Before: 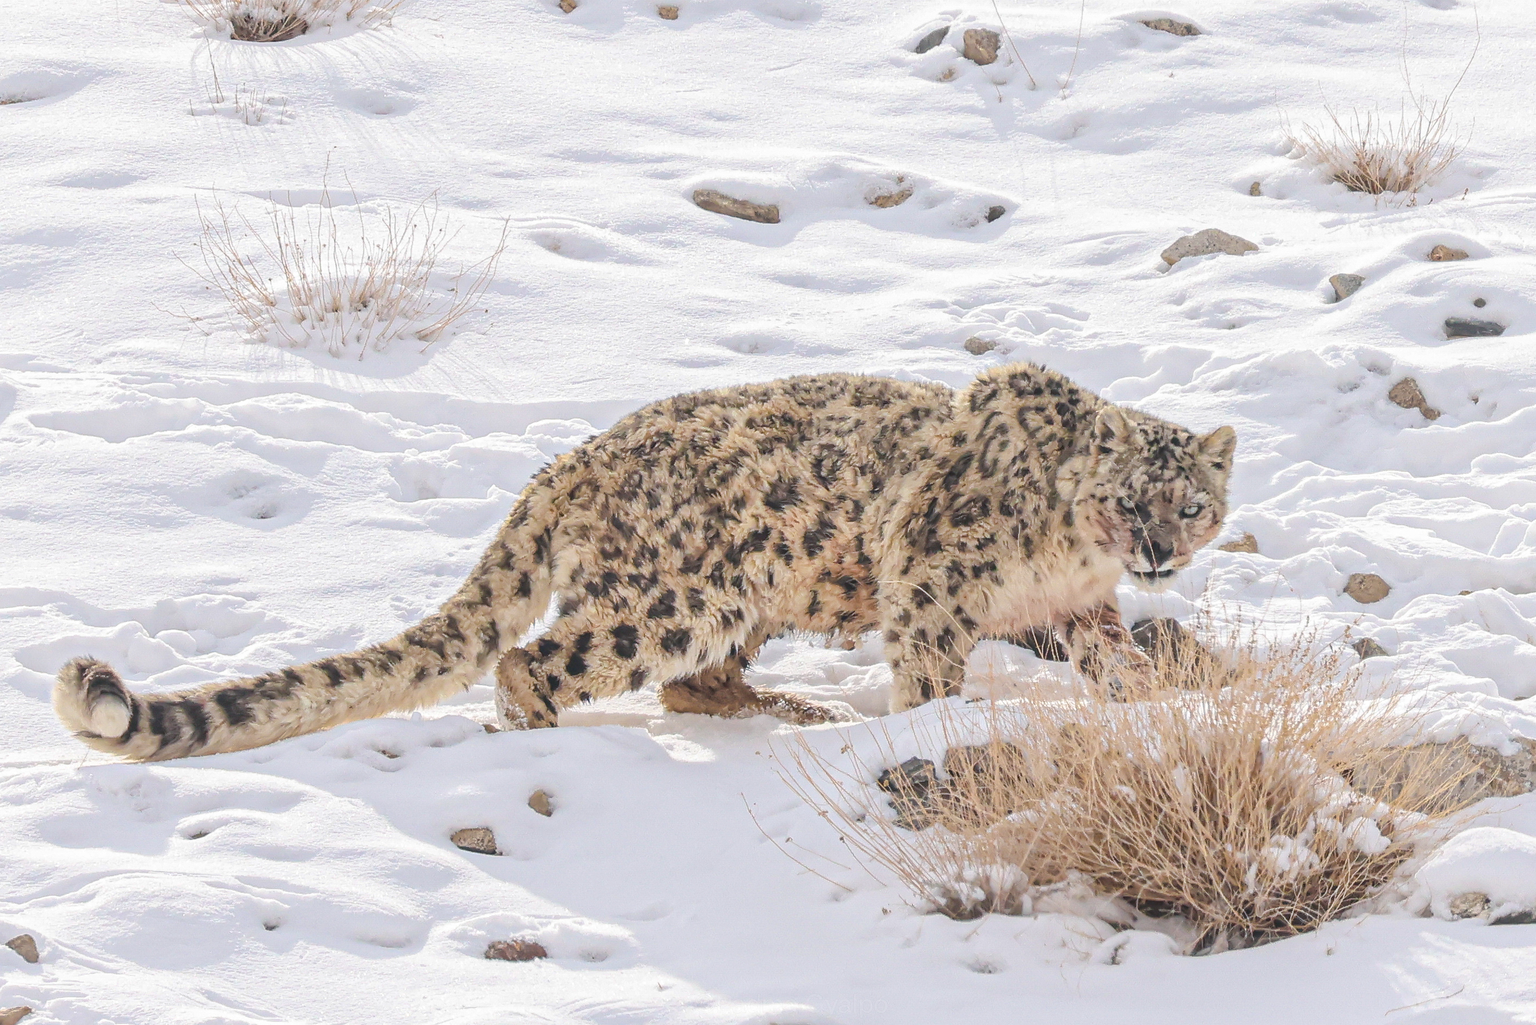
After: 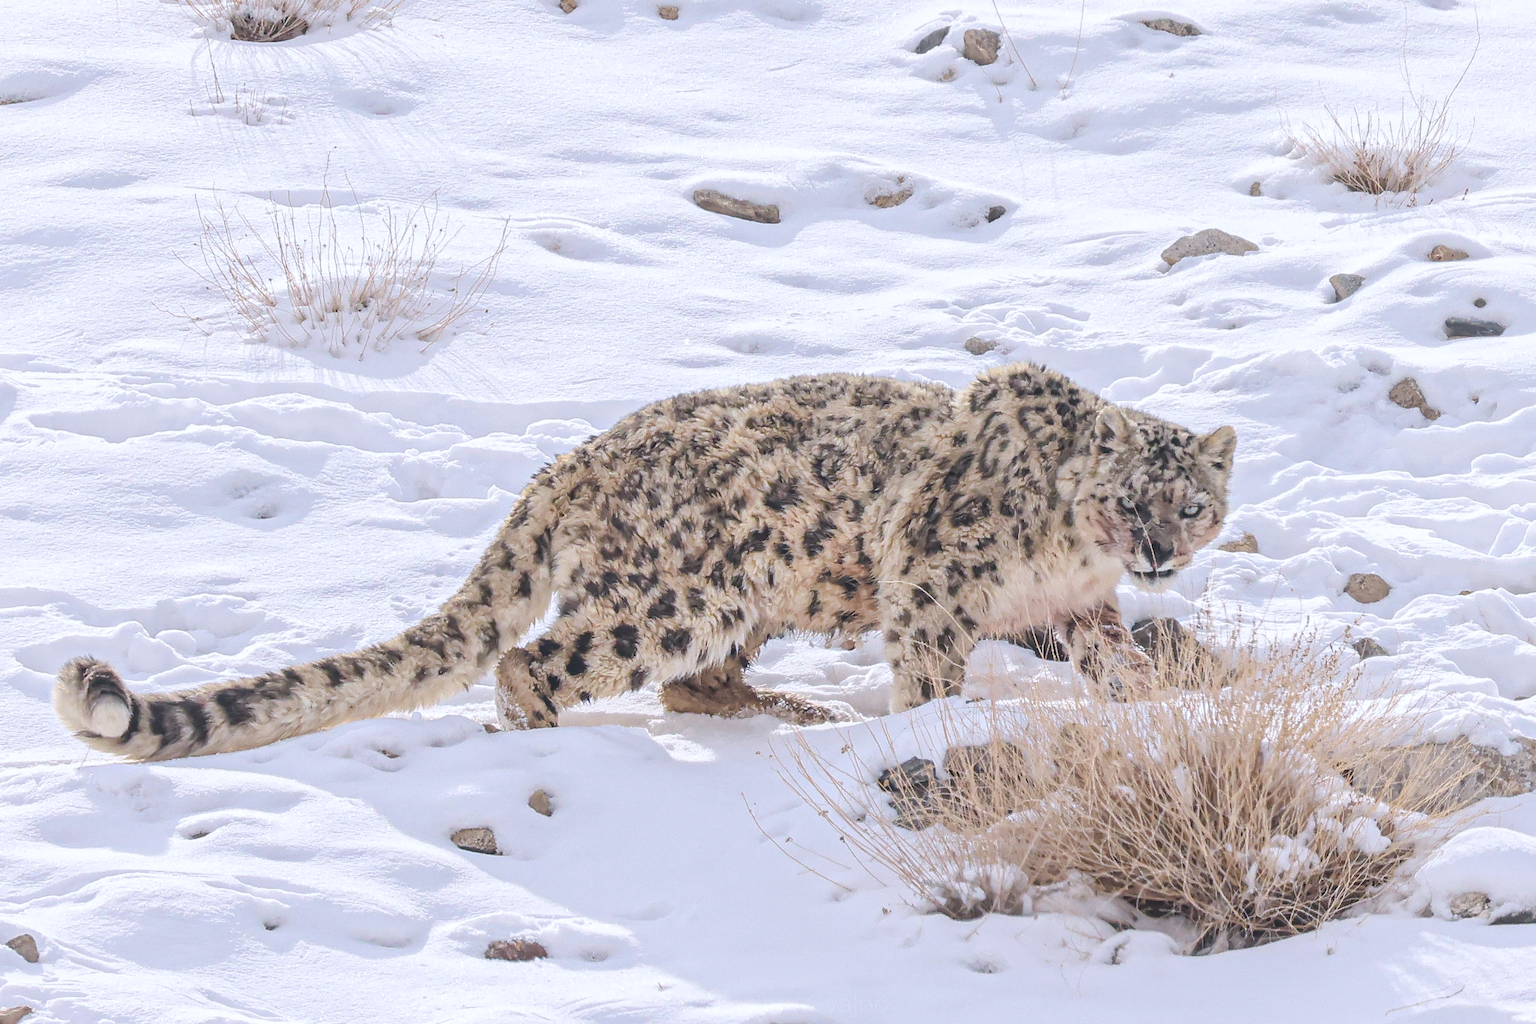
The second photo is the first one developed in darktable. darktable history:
color calibration: illuminant as shot in camera, x 0.358, y 0.373, temperature 4628.91 K
color zones: curves: ch0 [(0, 0.5) (0.143, 0.52) (0.286, 0.5) (0.429, 0.5) (0.571, 0.5) (0.714, 0.5) (0.857, 0.5) (1, 0.5)]; ch1 [(0, 0.489) (0.155, 0.45) (0.286, 0.466) (0.429, 0.5) (0.571, 0.5) (0.714, 0.5) (0.857, 0.5) (1, 0.489)]
contrast brightness saturation: contrast 0.012, saturation -0.053
